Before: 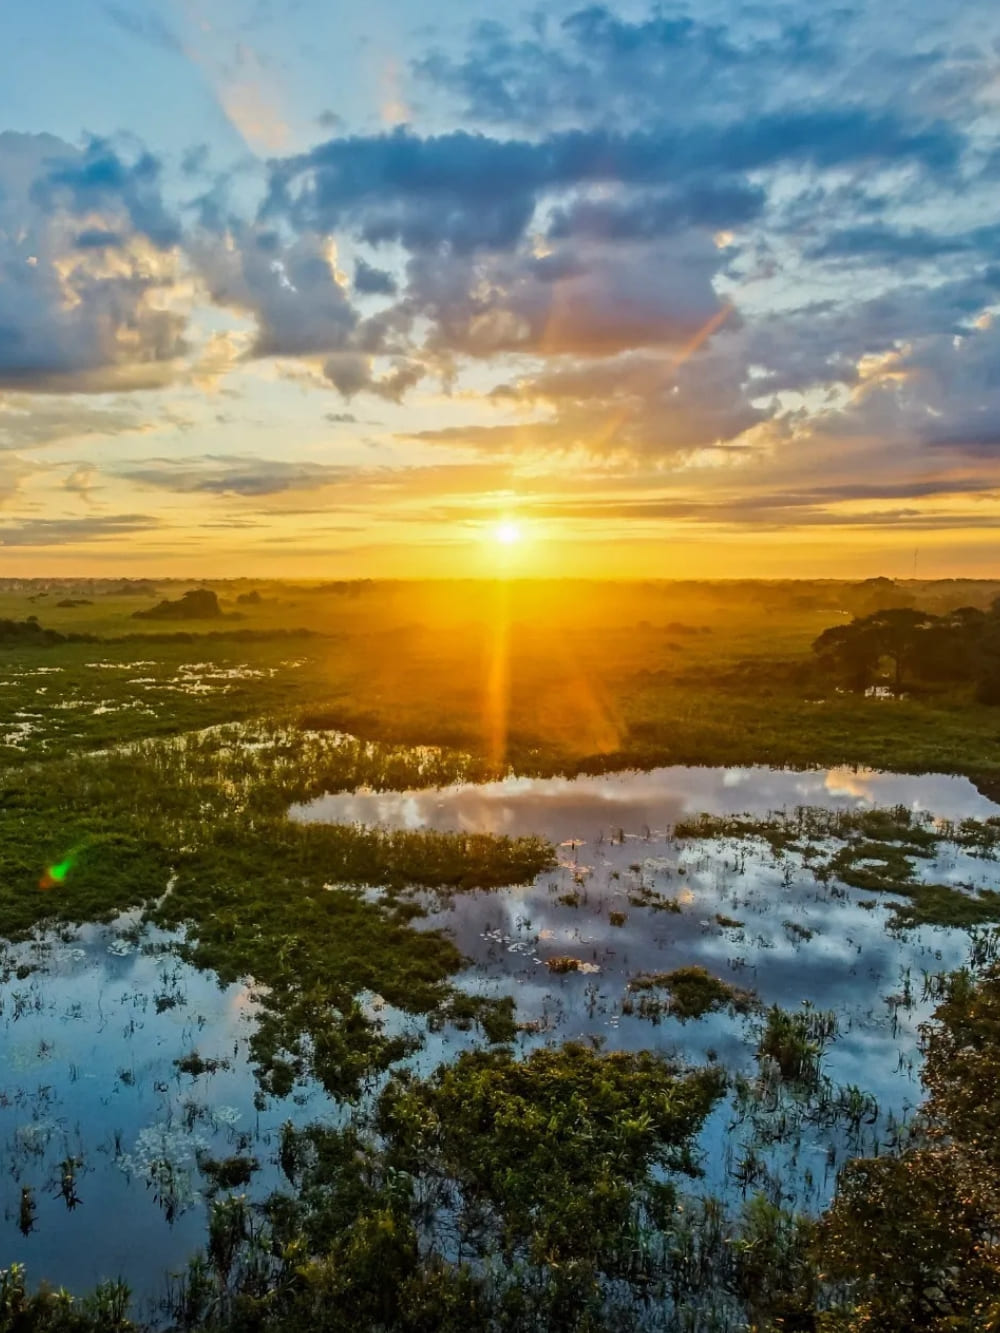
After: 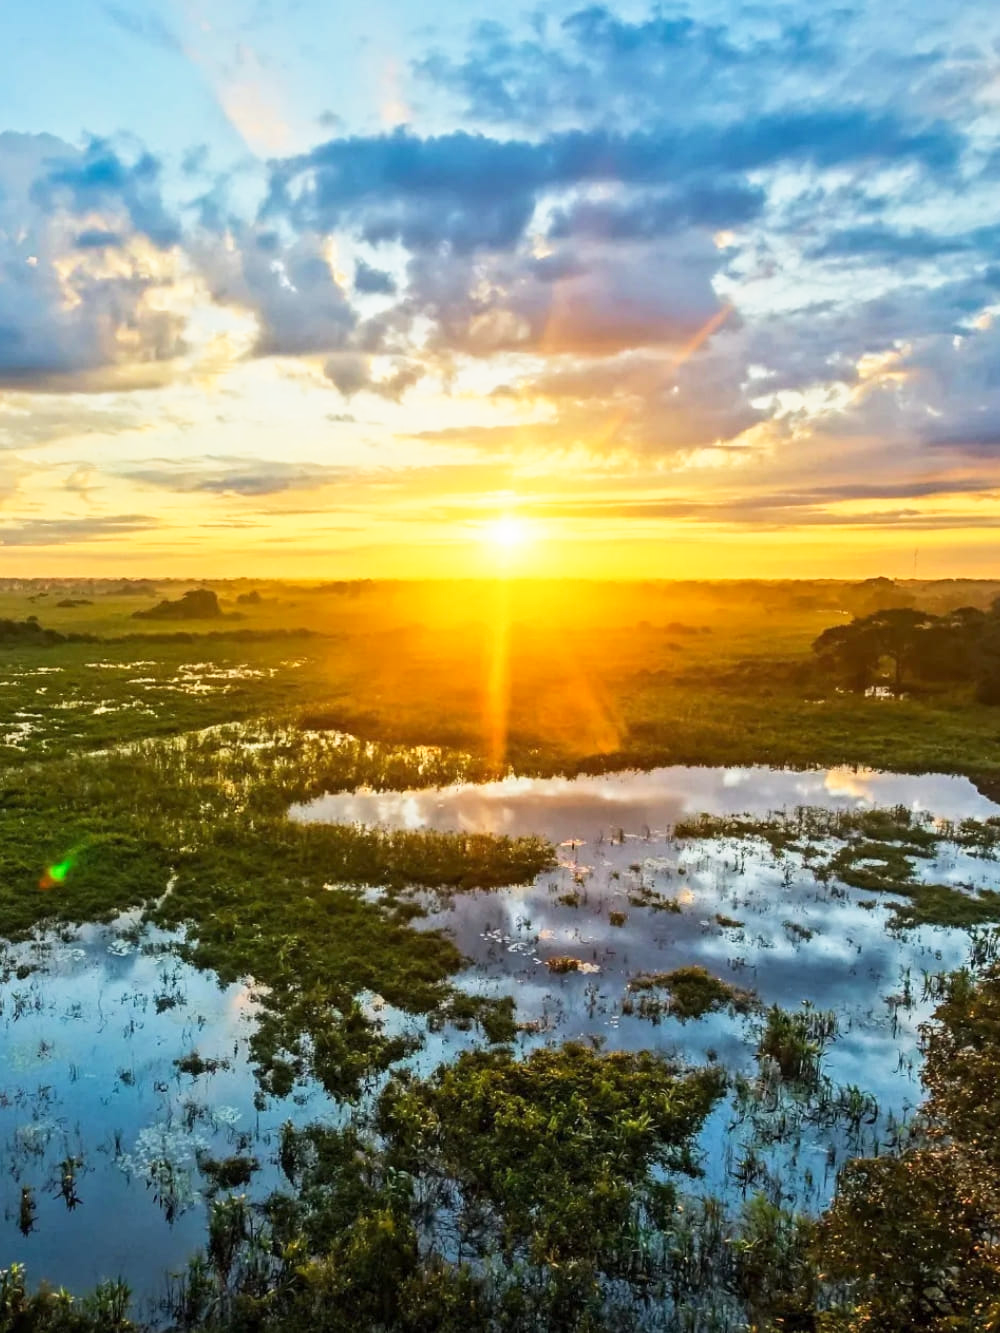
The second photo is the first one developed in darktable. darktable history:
base curve: curves: ch0 [(0, 0) (0.557, 0.834) (1, 1)], preserve colors none
